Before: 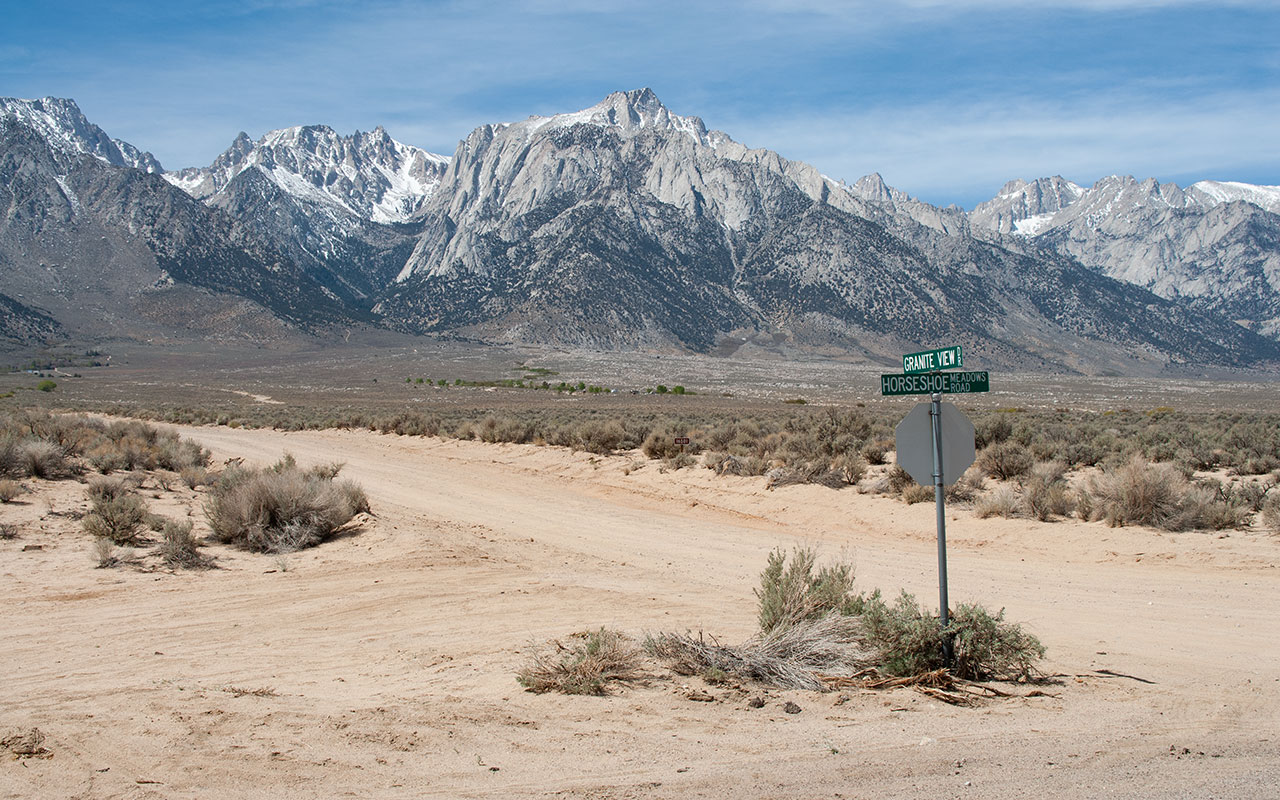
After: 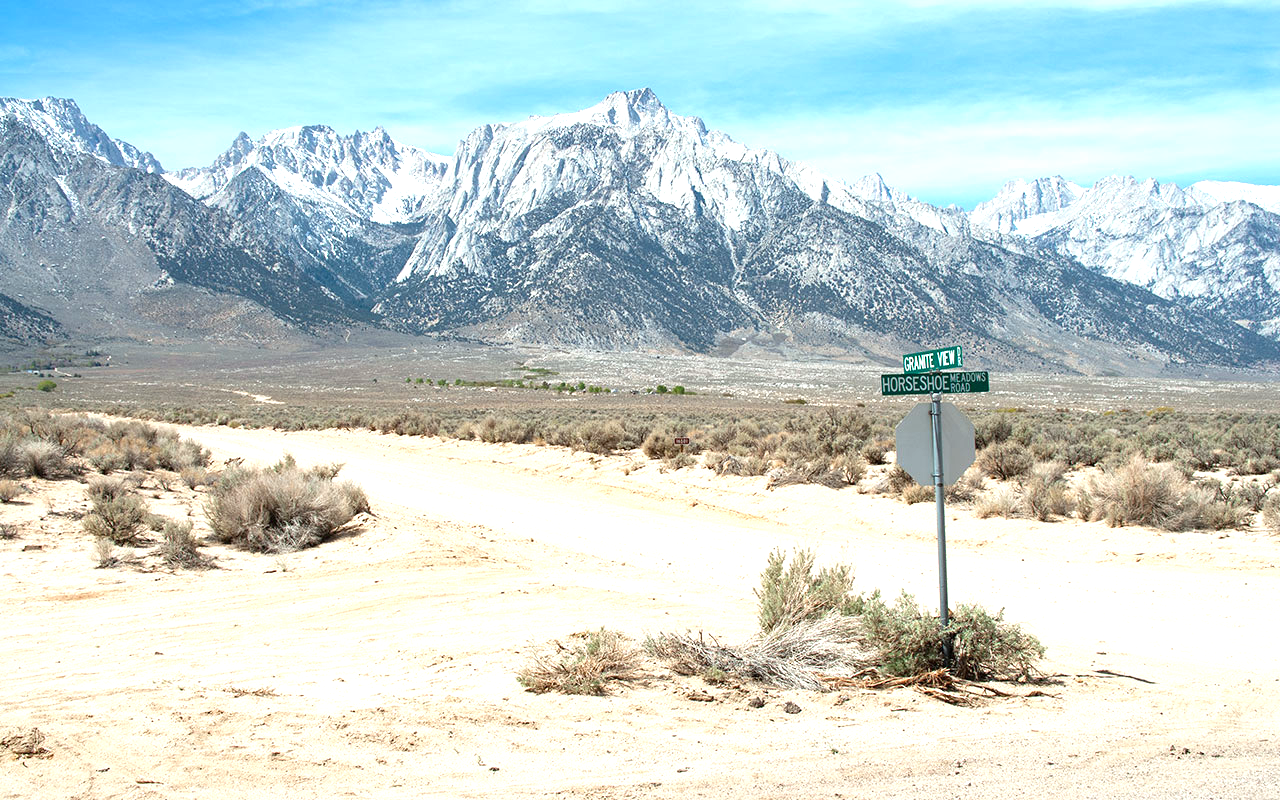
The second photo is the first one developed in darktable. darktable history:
color calibration: illuminant Planckian (black body), x 0.351, y 0.351, temperature 4805.53 K
exposure: exposure 1.141 EV, compensate highlight preservation false
